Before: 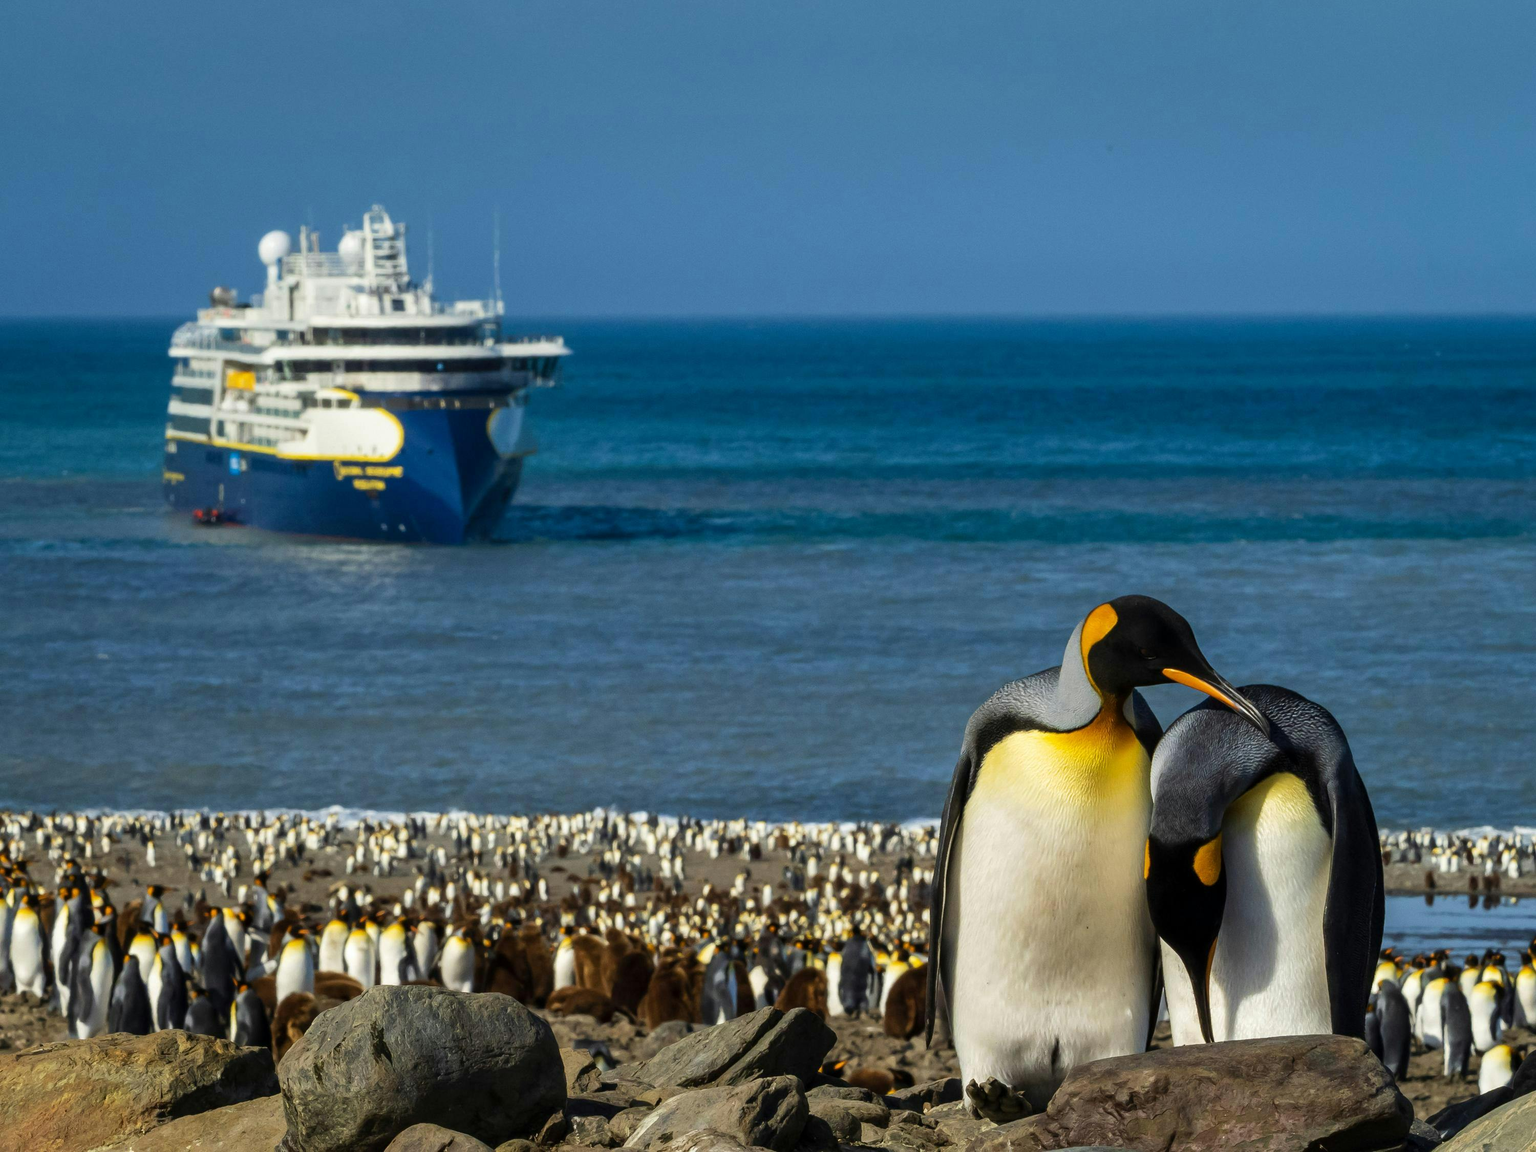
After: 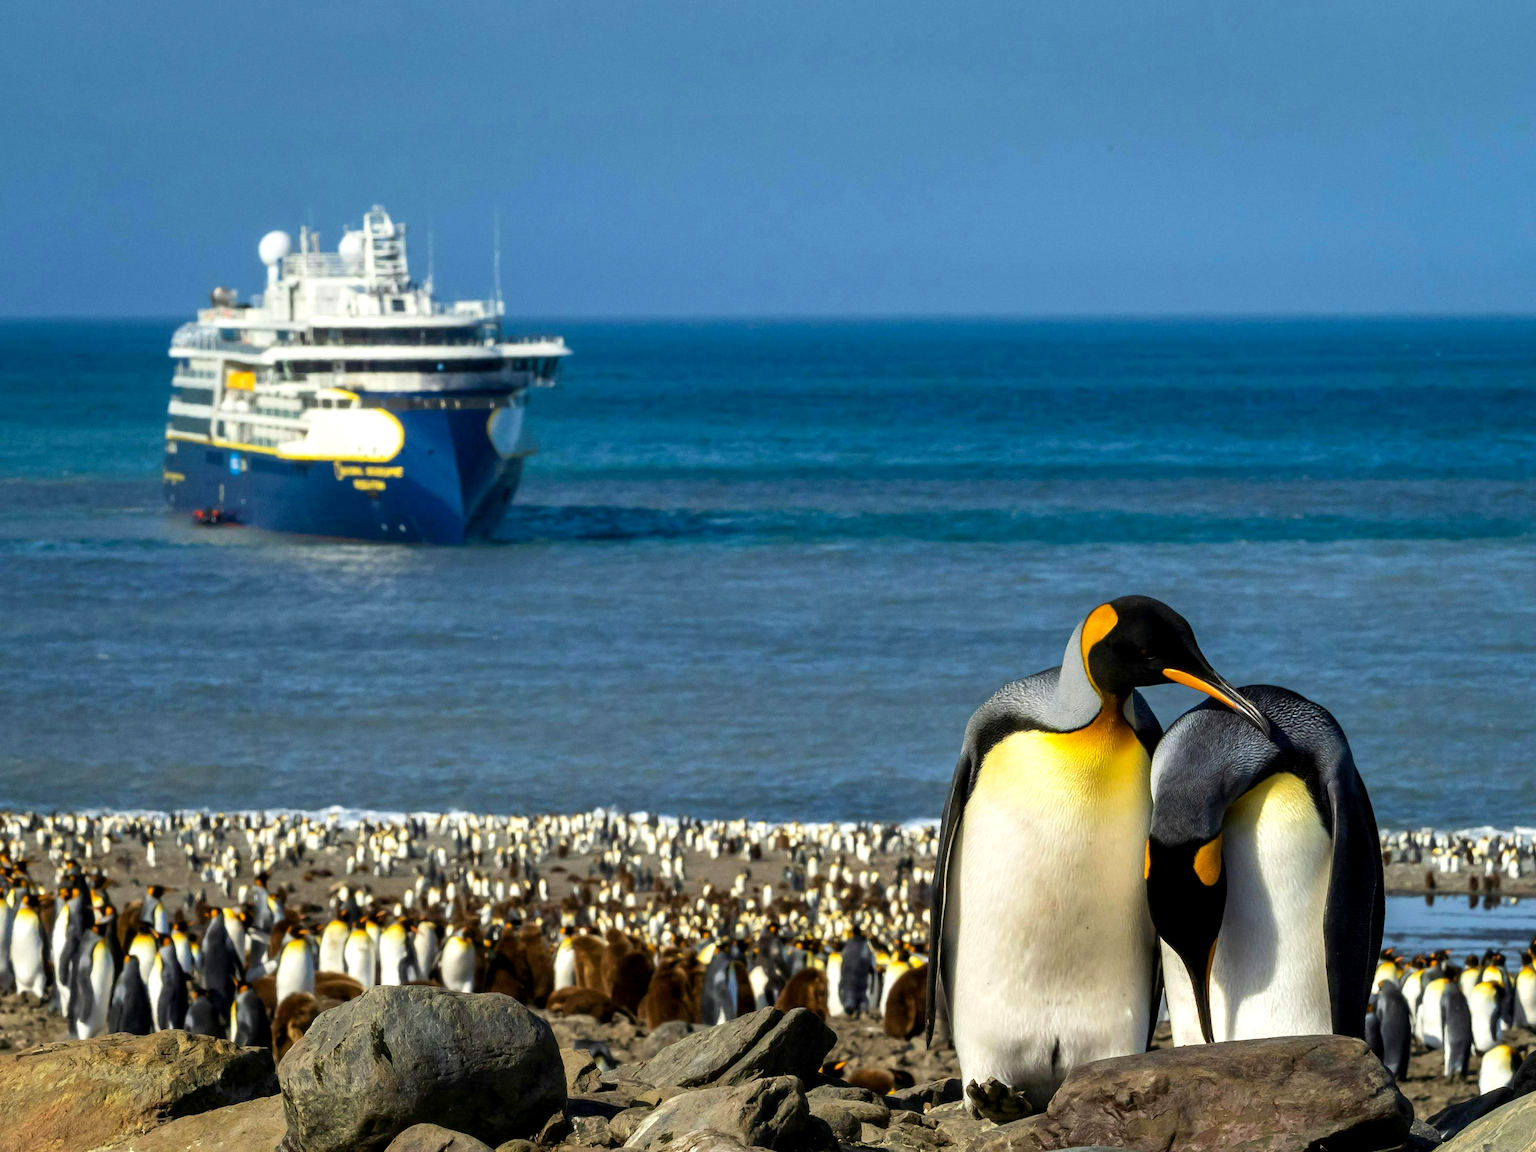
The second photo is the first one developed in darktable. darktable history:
exposure: black level correction 0.003, exposure 0.389 EV, compensate highlight preservation false
